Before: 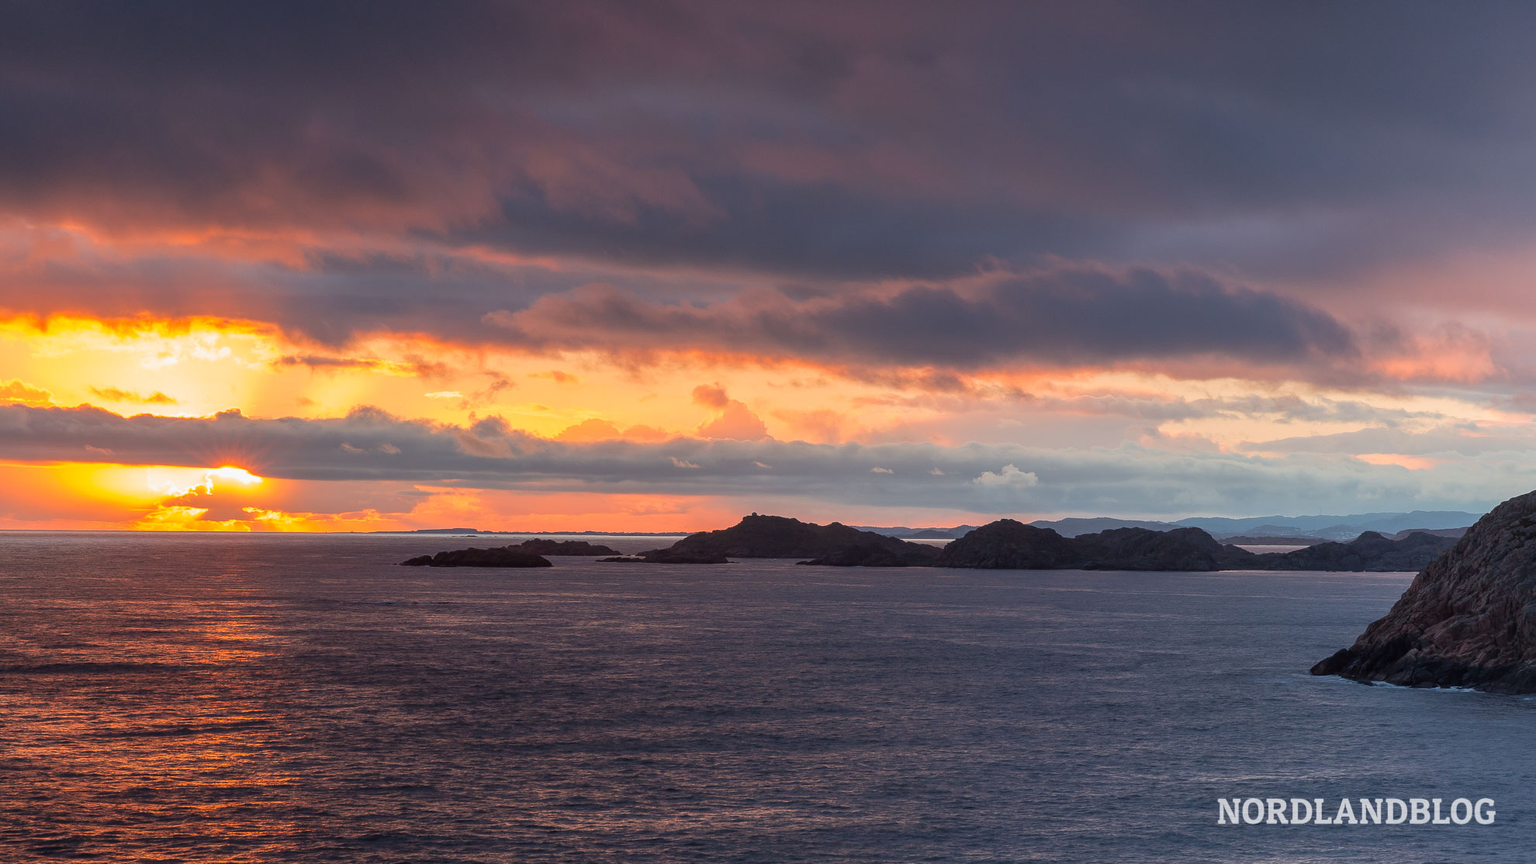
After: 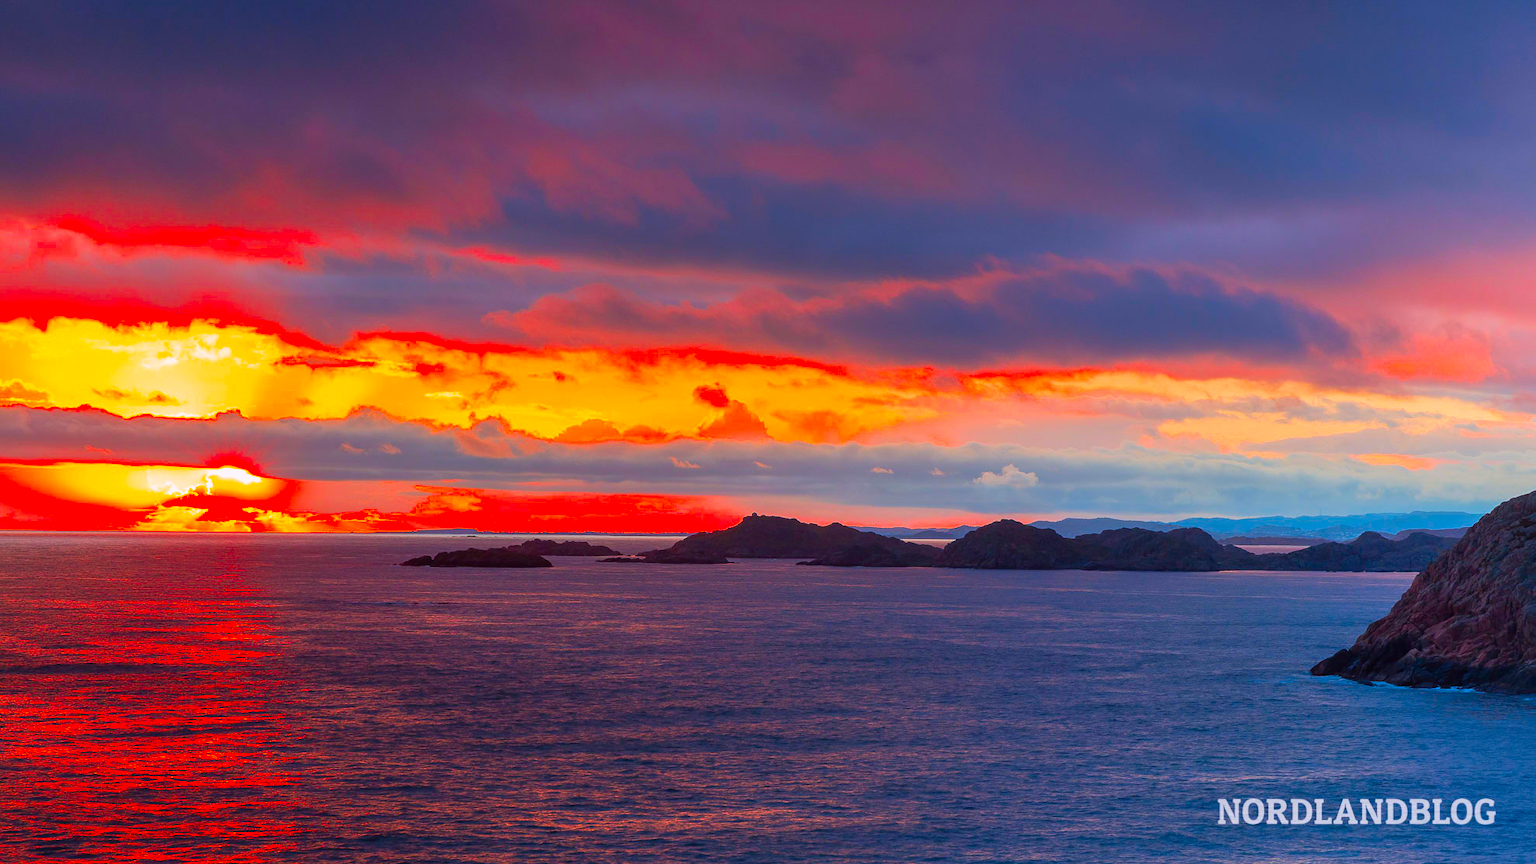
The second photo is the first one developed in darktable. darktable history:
color correction: highlights a* 1.59, highlights b* -1.7, saturation 2.48
